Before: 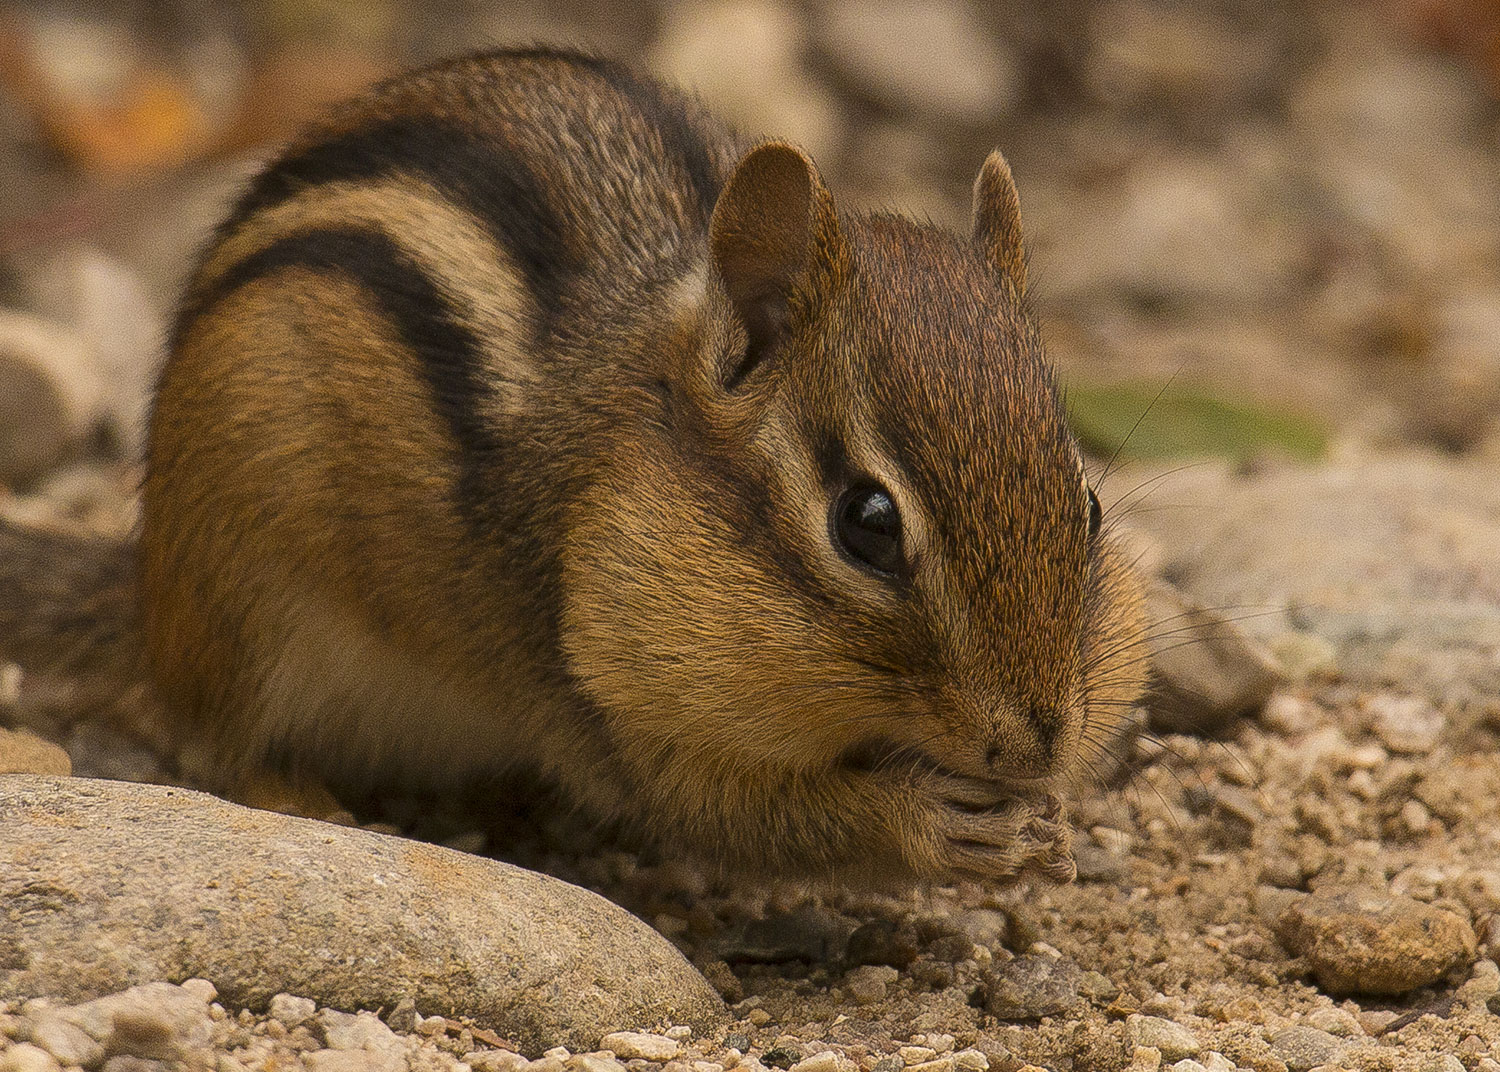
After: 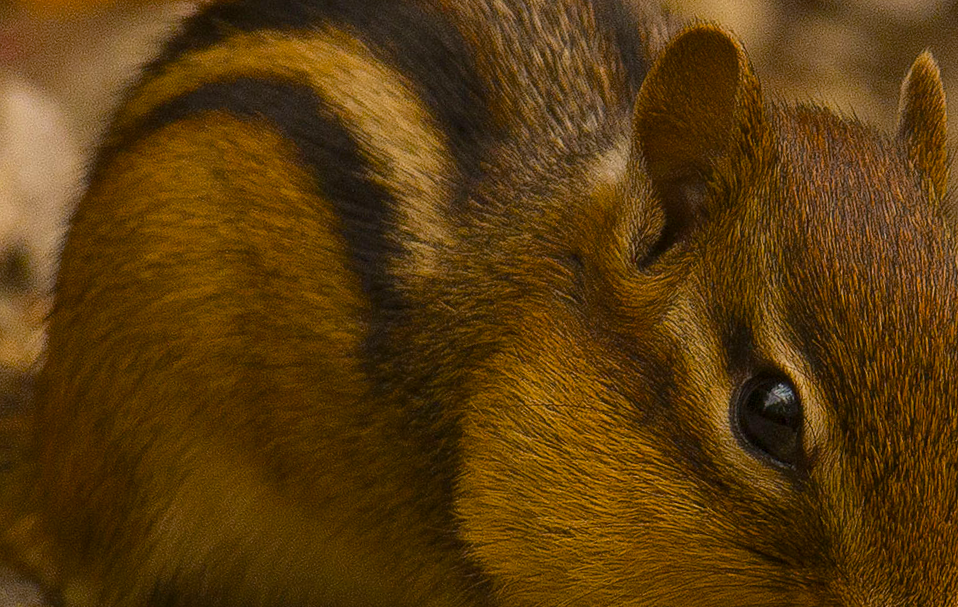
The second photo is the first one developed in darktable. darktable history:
crop and rotate: angle -4.53°, left 2.002%, top 7.071%, right 27.257%, bottom 30.215%
color balance rgb: perceptual saturation grading › global saturation 30.392%, global vibrance 7.396%, saturation formula JzAzBz (2021)
